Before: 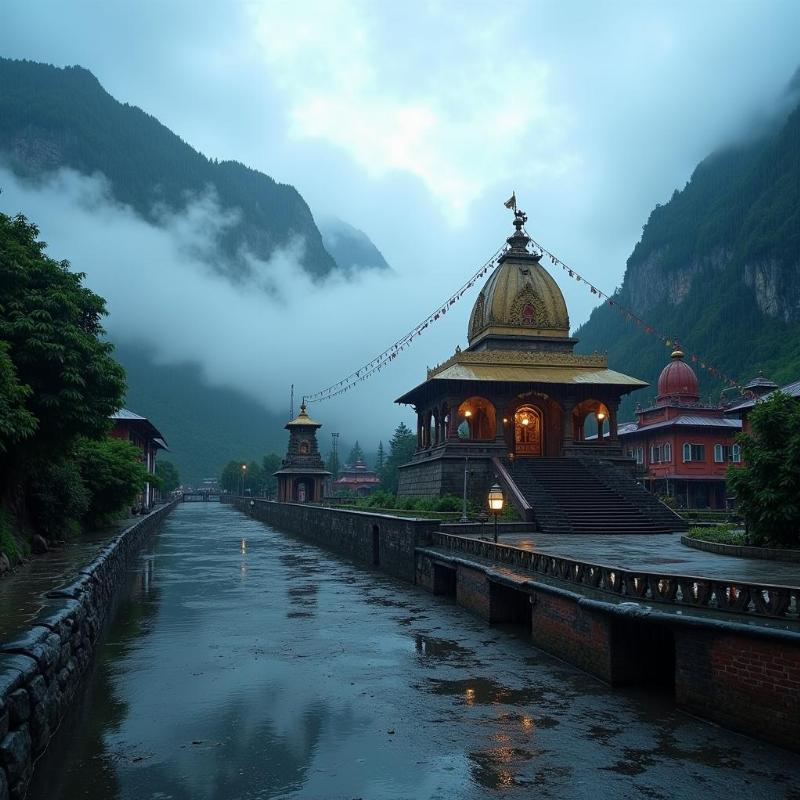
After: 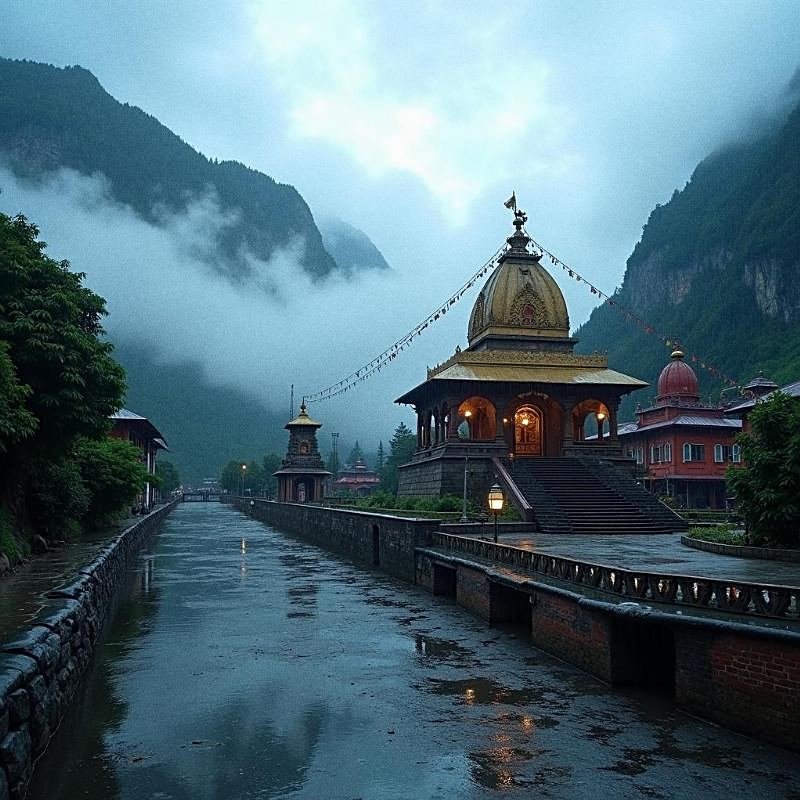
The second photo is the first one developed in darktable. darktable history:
sharpen: on, module defaults
grain: coarseness 0.09 ISO
